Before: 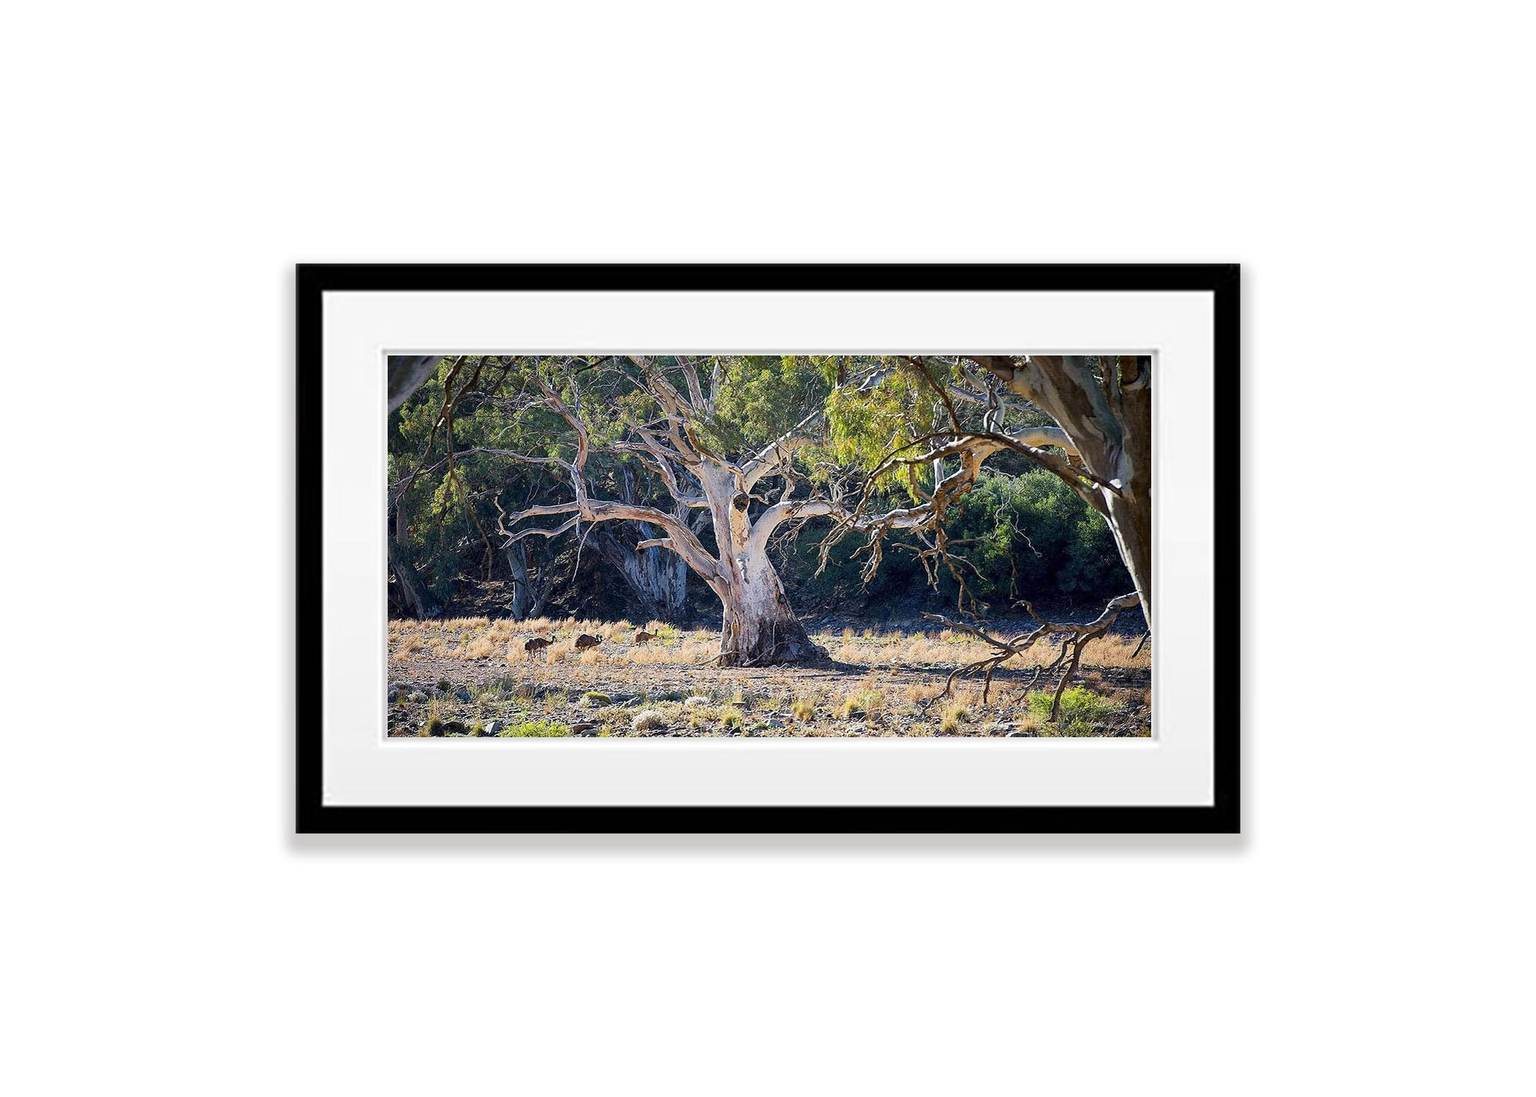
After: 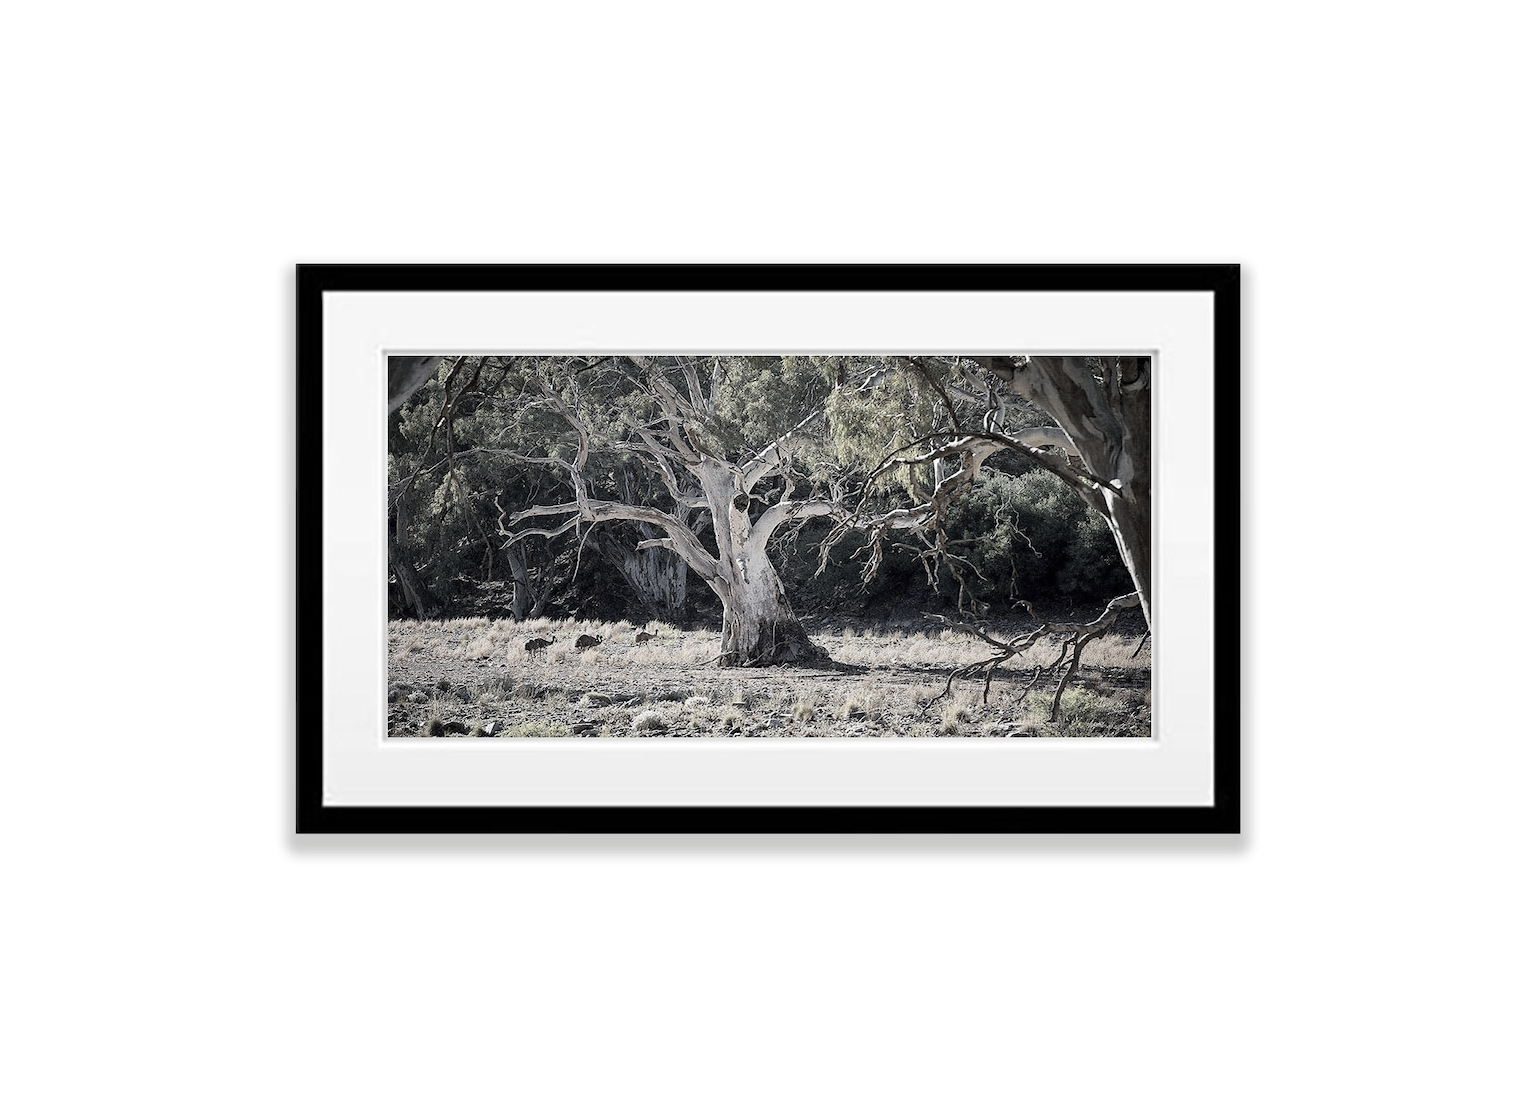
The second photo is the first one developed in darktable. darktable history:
color correction: highlights b* 0, saturation 0.21
